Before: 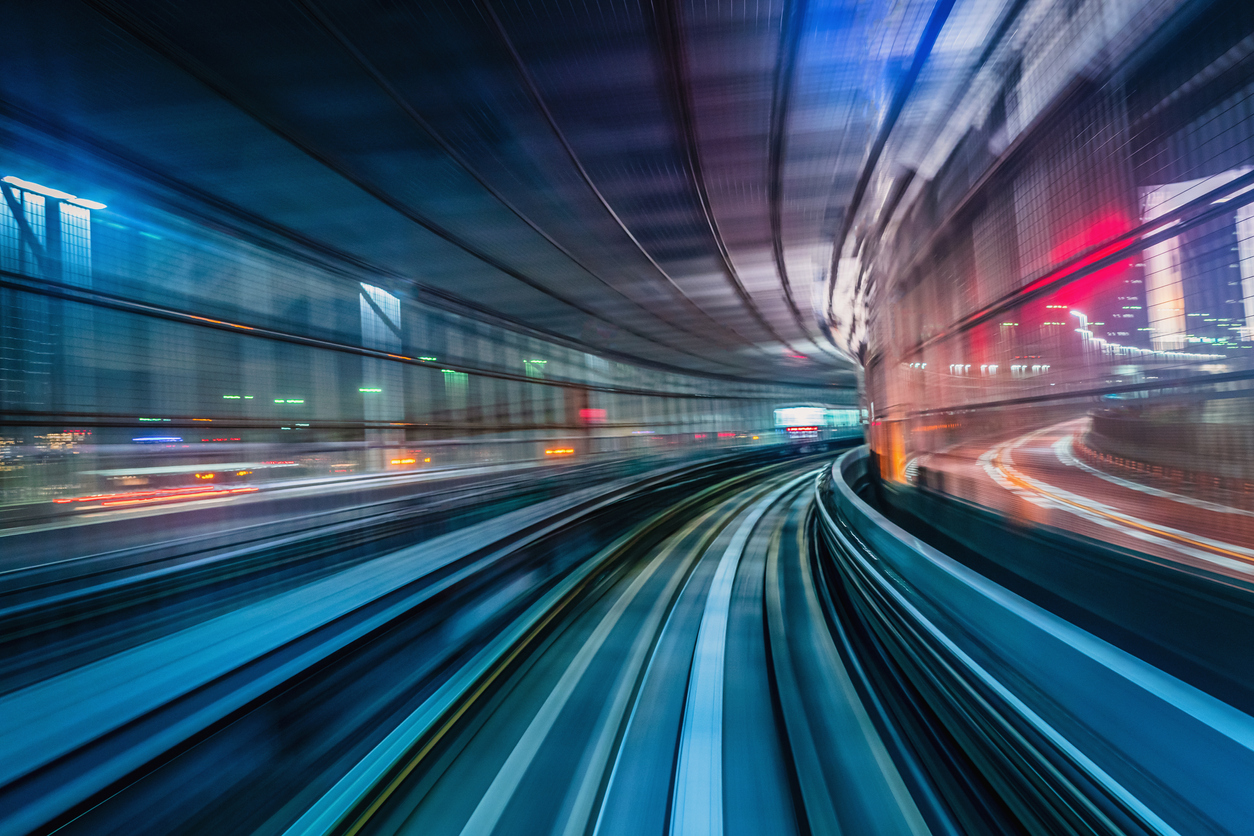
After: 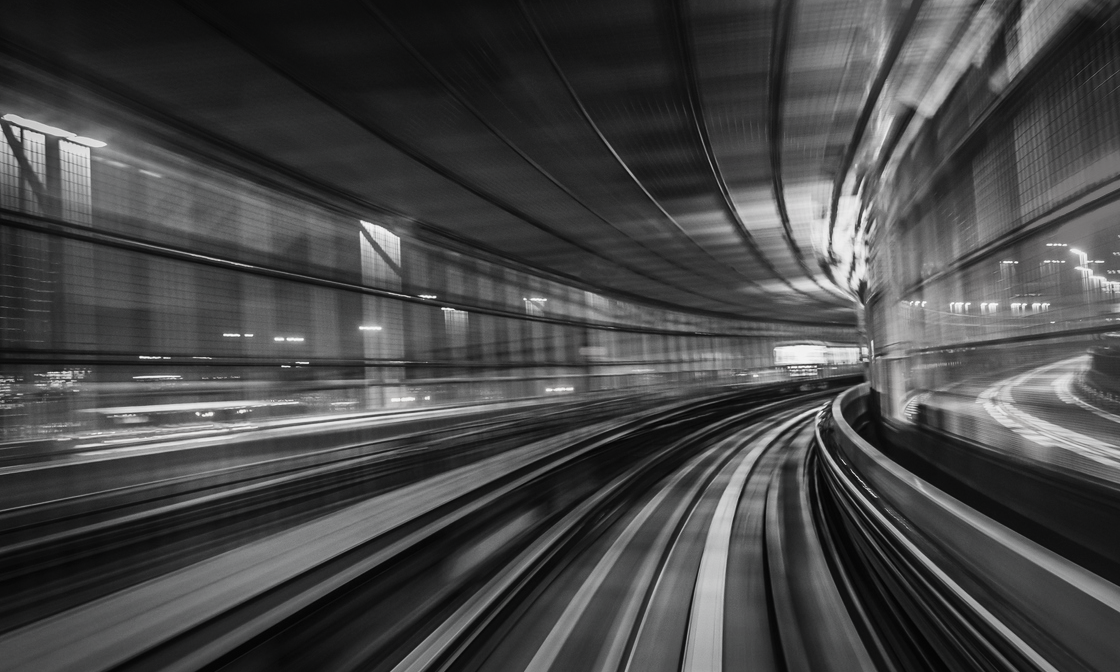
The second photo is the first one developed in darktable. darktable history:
crop: top 7.456%, right 9.868%, bottom 11.912%
tone curve: curves: ch0 [(0, 0) (0.003, 0.003) (0.011, 0.012) (0.025, 0.024) (0.044, 0.039) (0.069, 0.052) (0.1, 0.072) (0.136, 0.097) (0.177, 0.128) (0.224, 0.168) (0.277, 0.217) (0.335, 0.276) (0.399, 0.345) (0.468, 0.429) (0.543, 0.524) (0.623, 0.628) (0.709, 0.732) (0.801, 0.829) (0.898, 0.919) (1, 1)], color space Lab, independent channels, preserve colors none
contrast brightness saturation: saturation -0.988
vignetting: fall-off radius 60.03%, brightness -0.292, automatic ratio true
